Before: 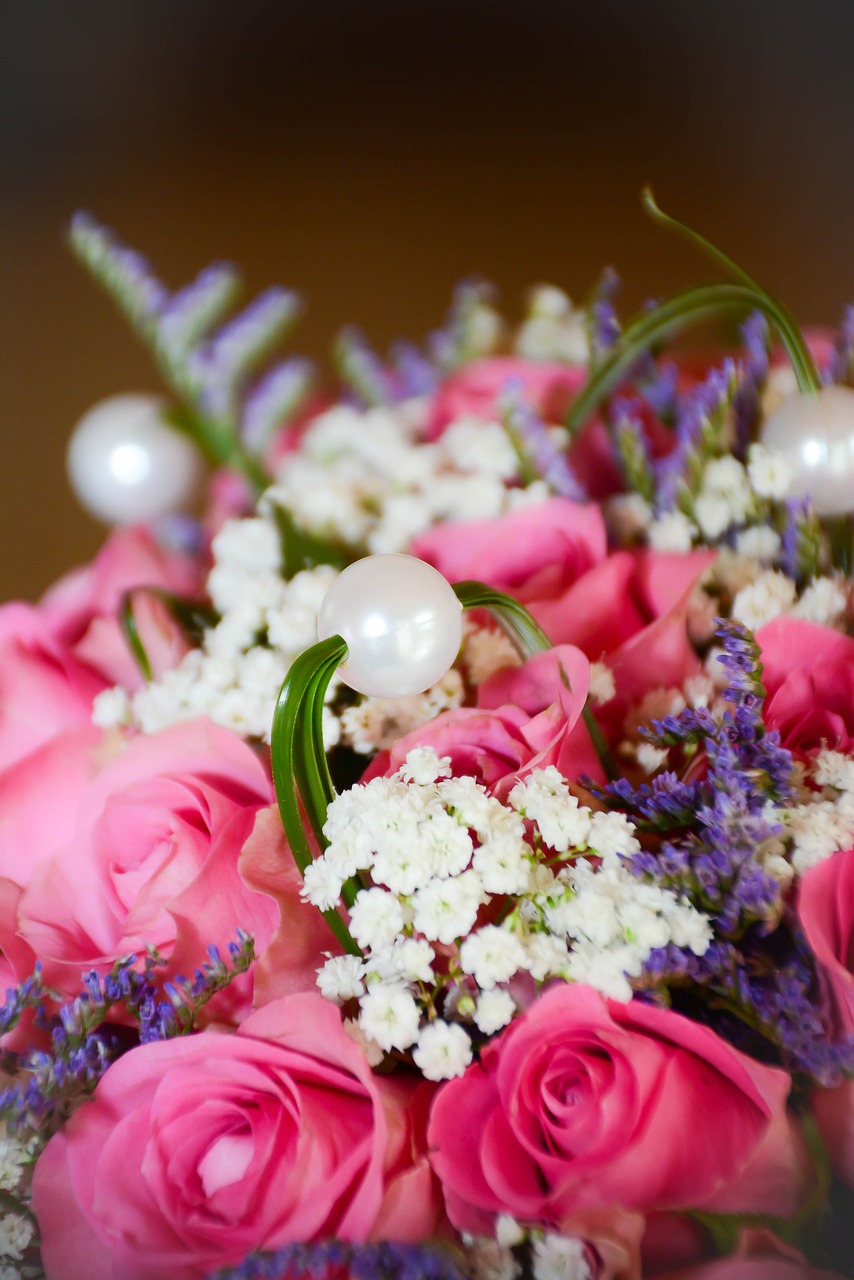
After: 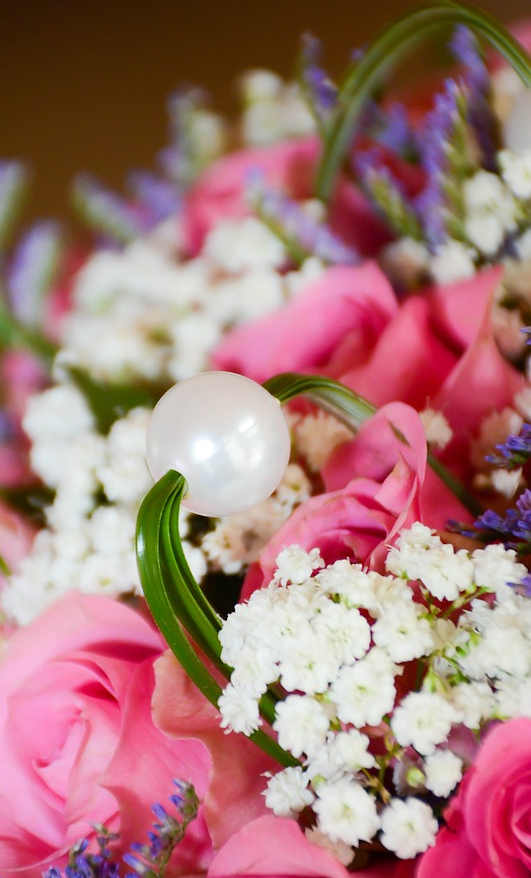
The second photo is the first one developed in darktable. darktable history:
crop and rotate: angle 19.33°, left 6.758%, right 3.674%, bottom 1.129%
